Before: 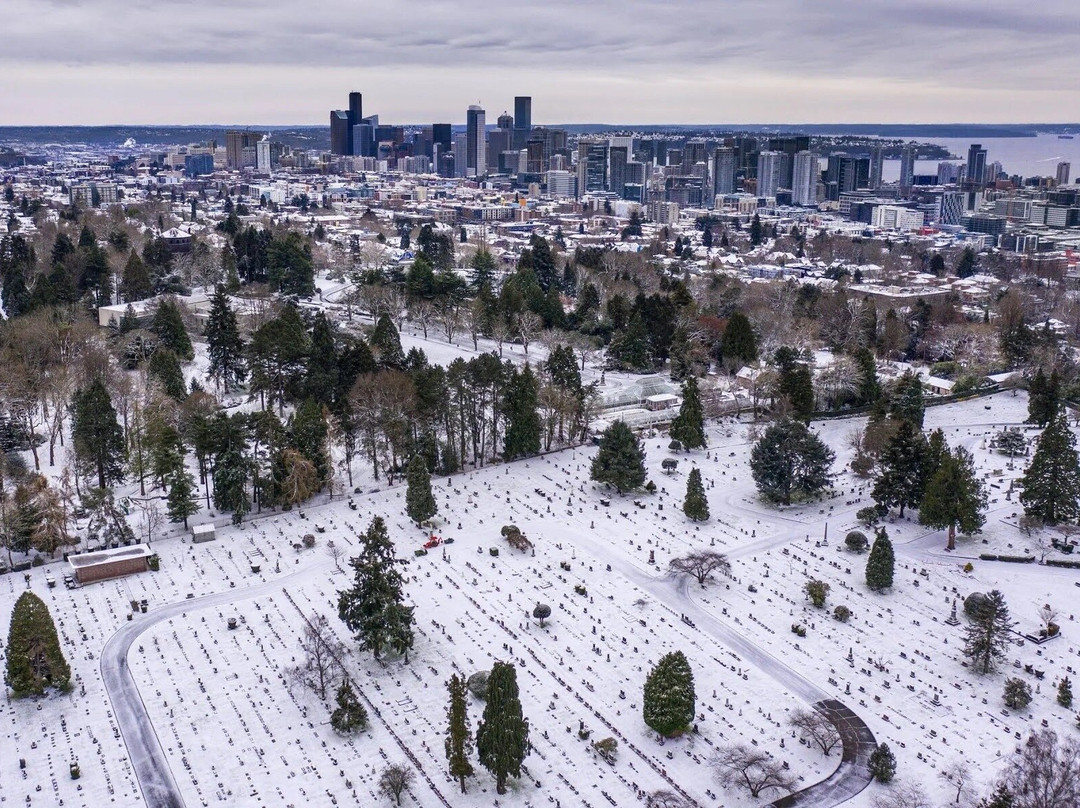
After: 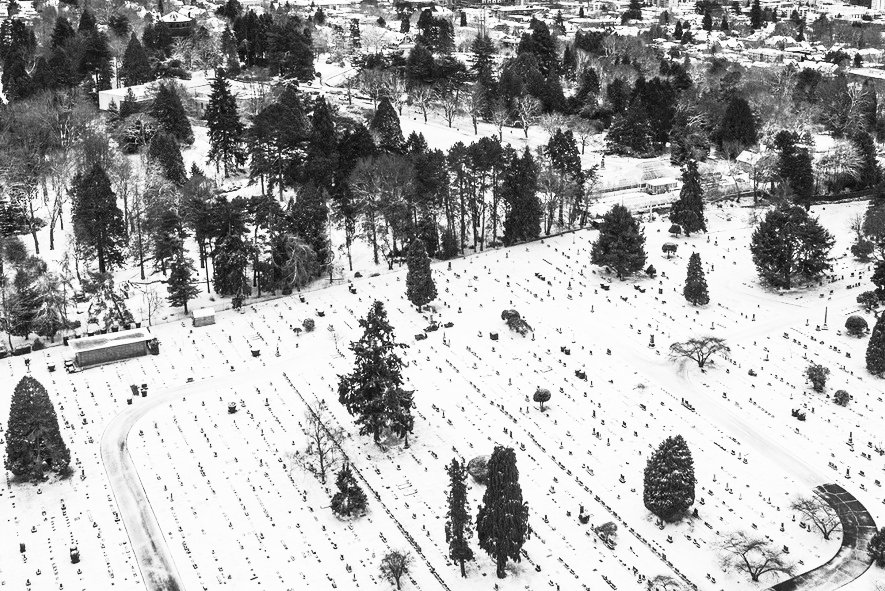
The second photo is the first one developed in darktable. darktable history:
crop: top 26.764%, right 17.99%
contrast brightness saturation: contrast 0.529, brightness 0.46, saturation -0.99
